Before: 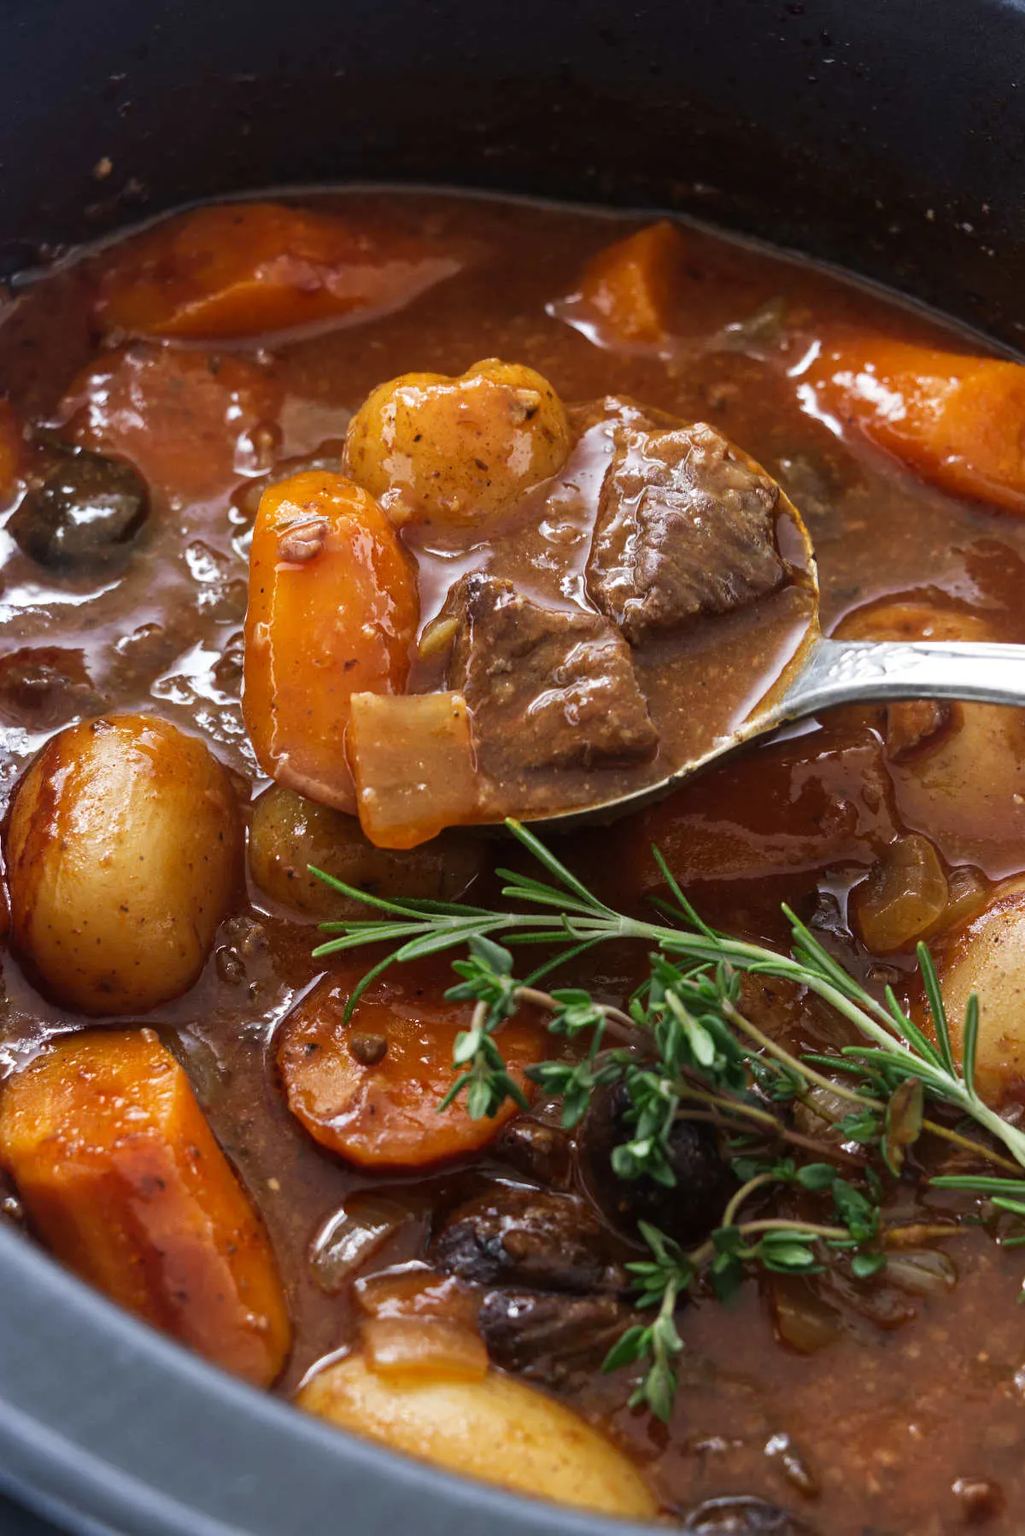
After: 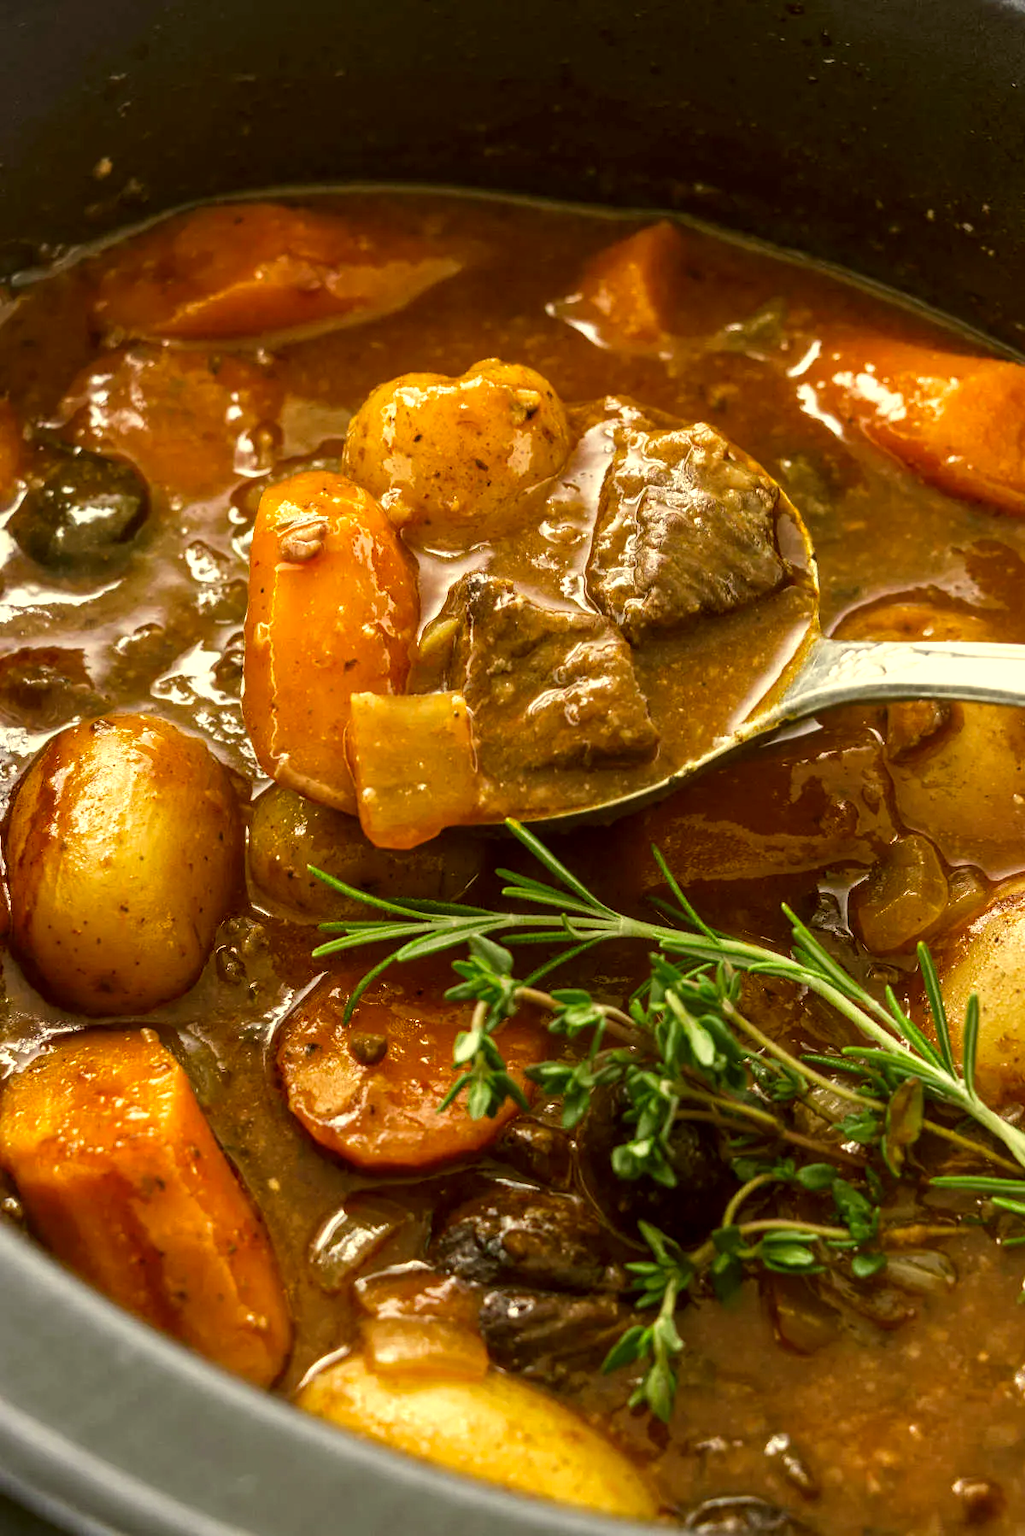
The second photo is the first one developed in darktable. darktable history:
local contrast: on, module defaults
exposure: exposure 0.367 EV, compensate highlight preservation false
color correction: highlights a* 0.162, highlights b* 29.53, shadows a* -0.162, shadows b* 21.09
